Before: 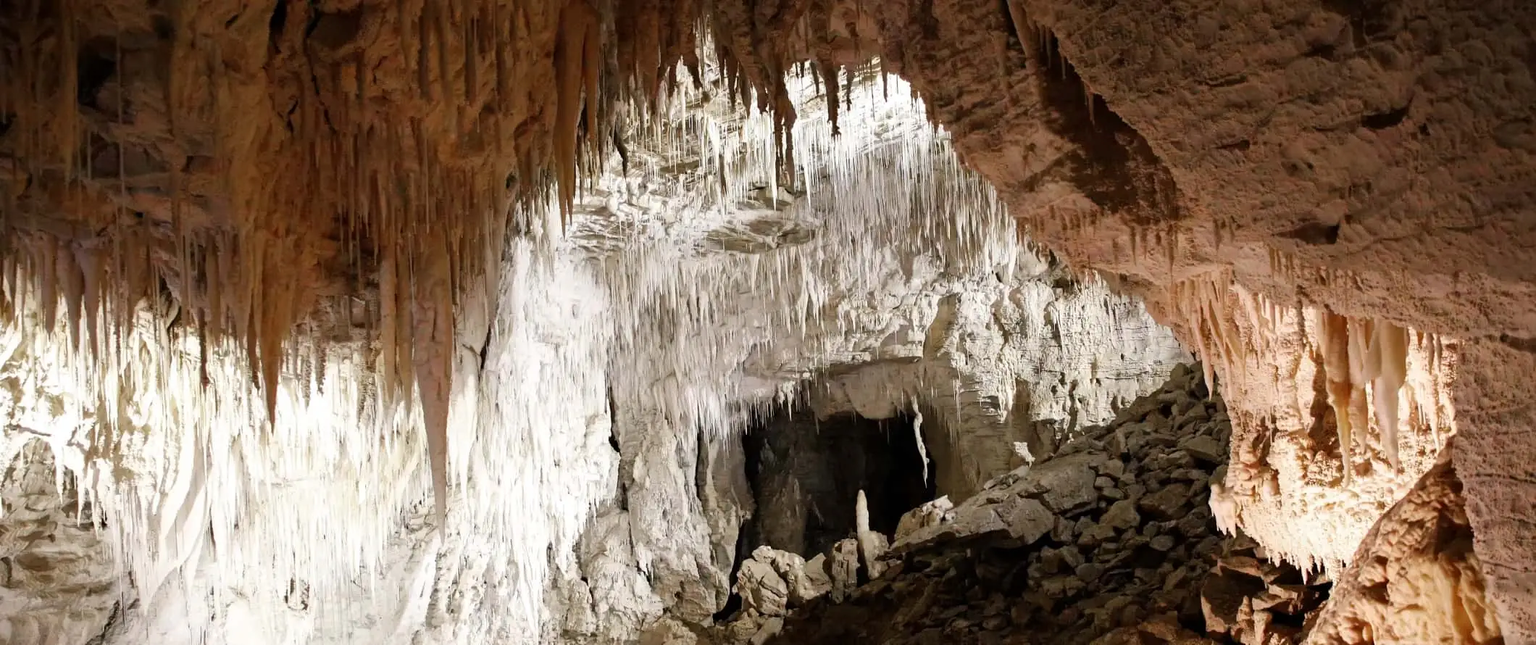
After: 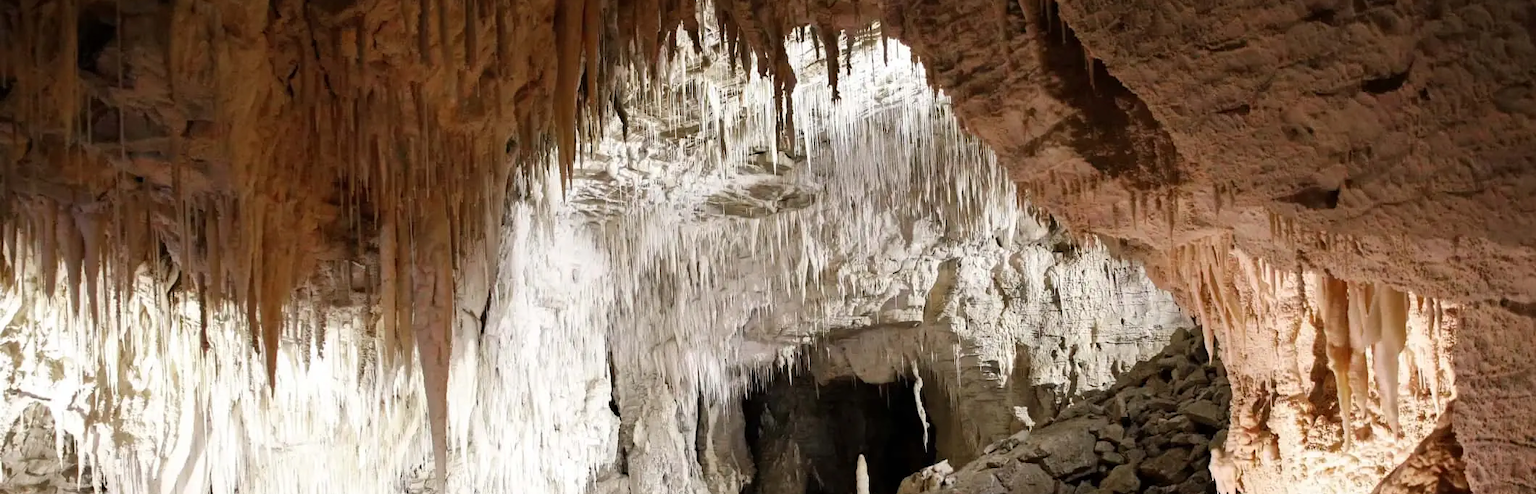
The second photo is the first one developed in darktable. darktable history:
crop: top 5.6%, bottom 17.628%
